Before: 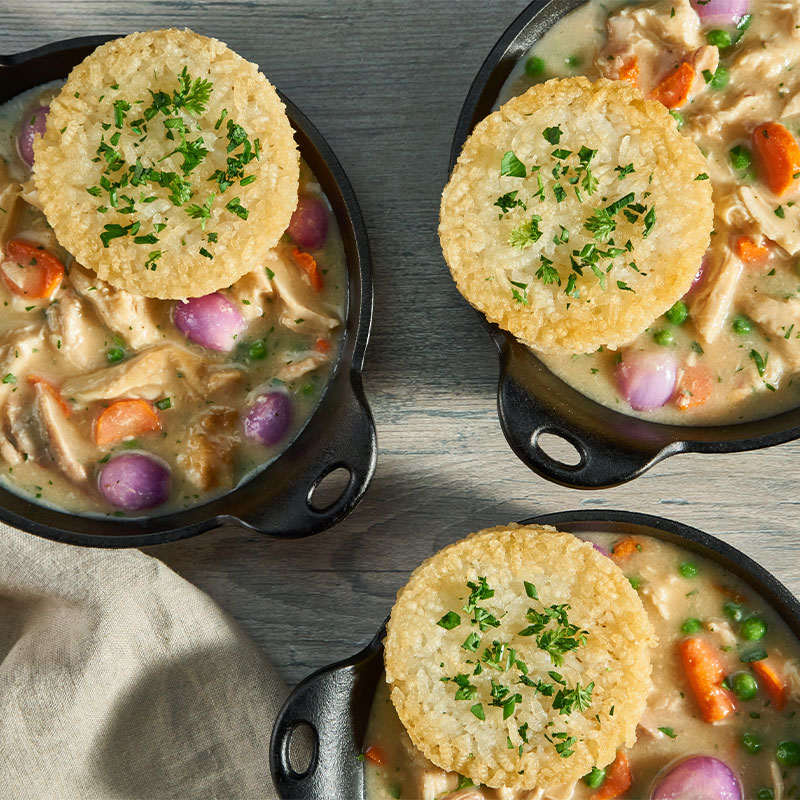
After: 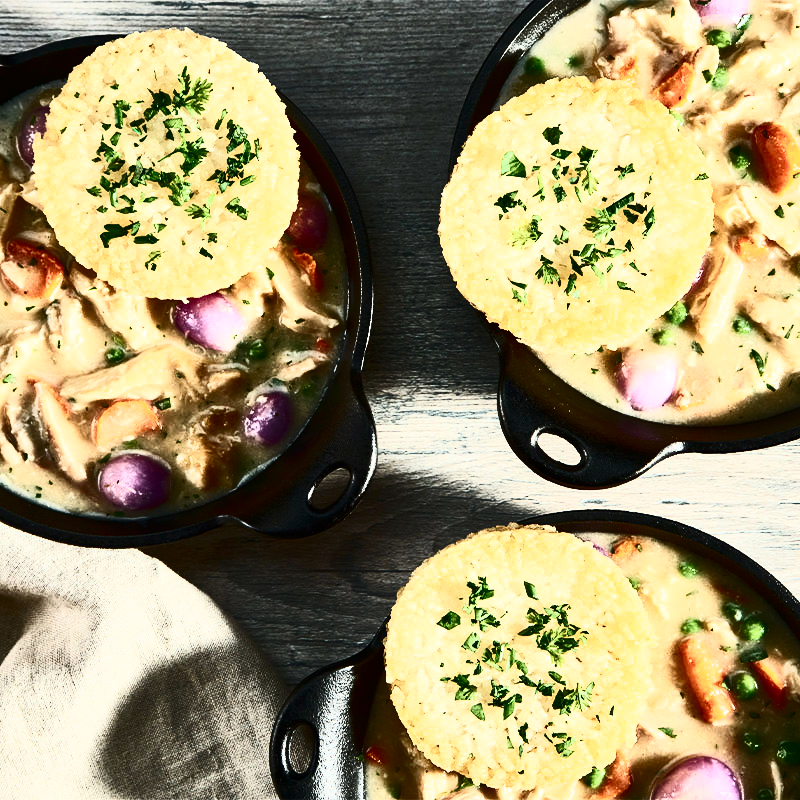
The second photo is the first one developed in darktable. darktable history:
color balance rgb: saturation formula JzAzBz (2021)
contrast brightness saturation: contrast 0.93, brightness 0.2
